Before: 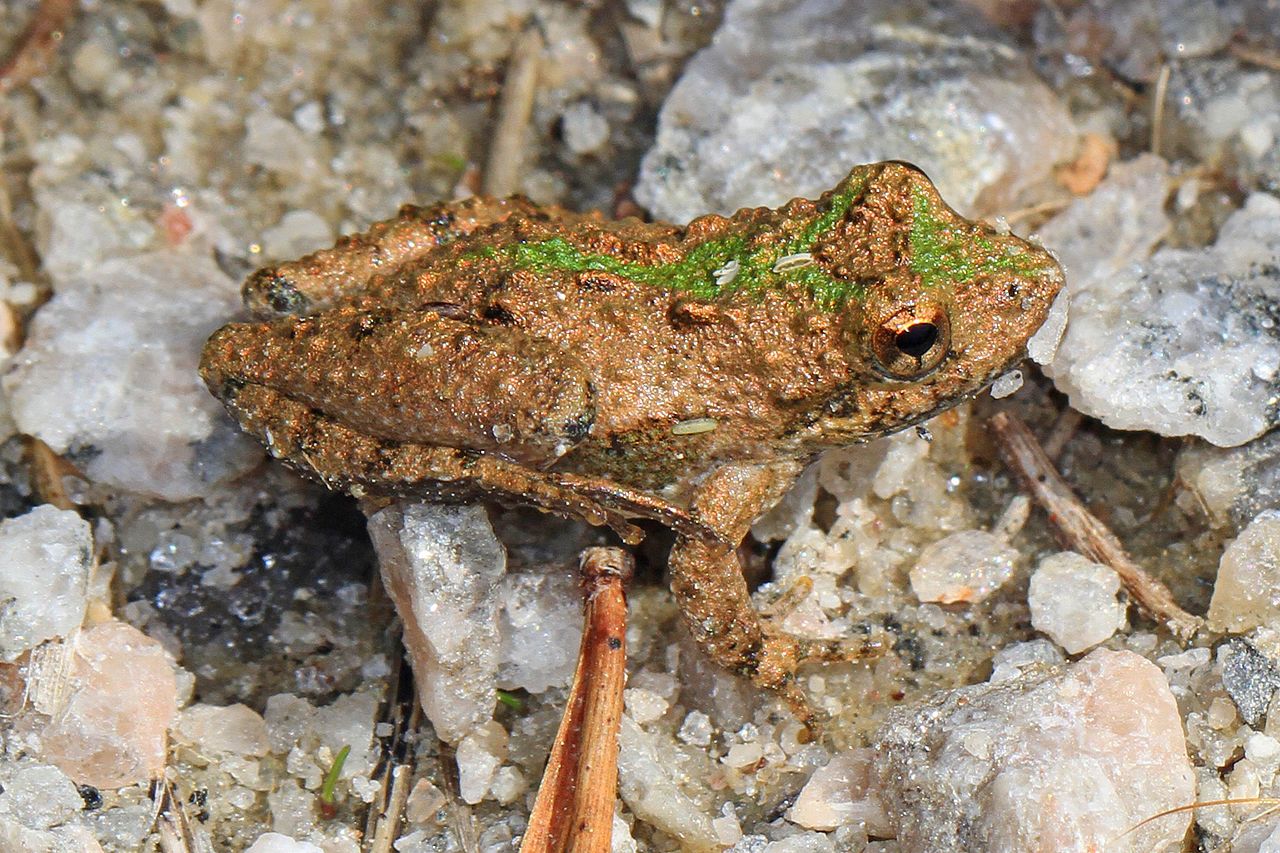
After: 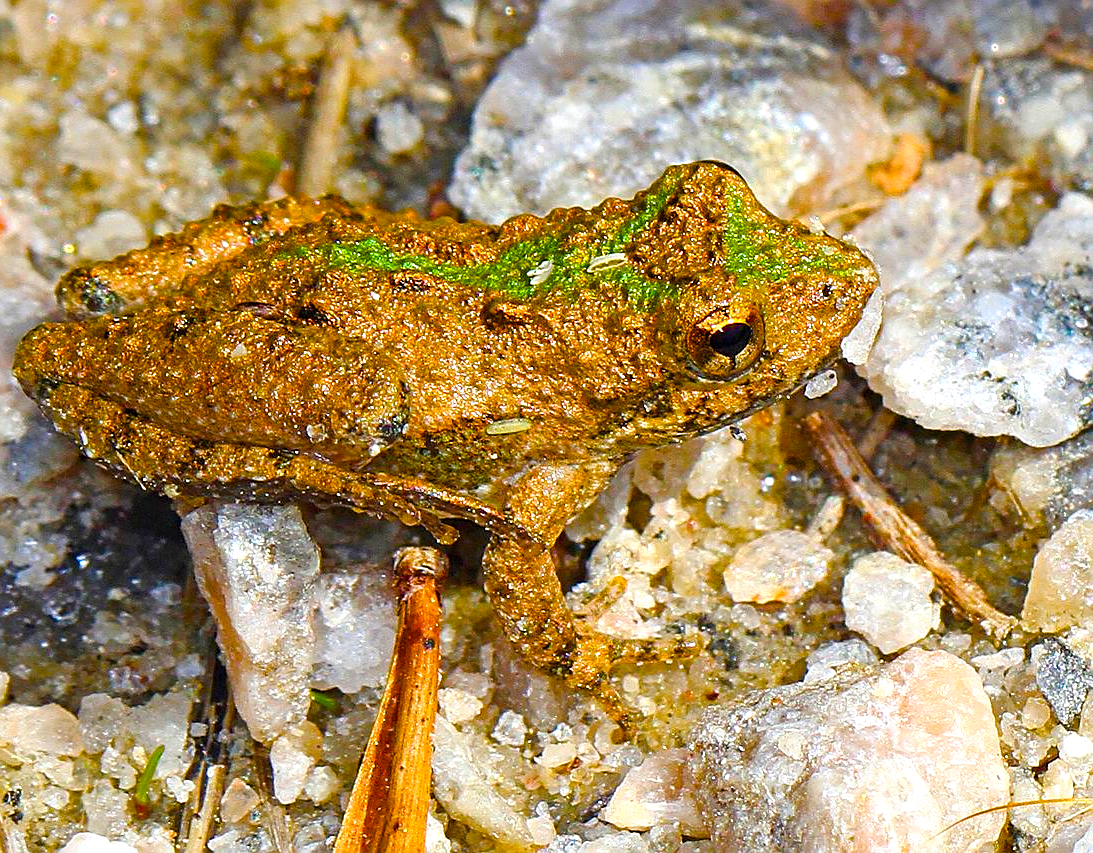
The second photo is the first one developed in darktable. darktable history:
crop and rotate: left 14.584%
color balance rgb: linear chroma grading › shadows 10%, linear chroma grading › highlights 10%, linear chroma grading › global chroma 15%, linear chroma grading › mid-tones 15%, perceptual saturation grading › global saturation 40%, perceptual saturation grading › highlights -25%, perceptual saturation grading › mid-tones 35%, perceptual saturation grading › shadows 35%, perceptual brilliance grading › global brilliance 11.29%, global vibrance 11.29%
sharpen: on, module defaults
